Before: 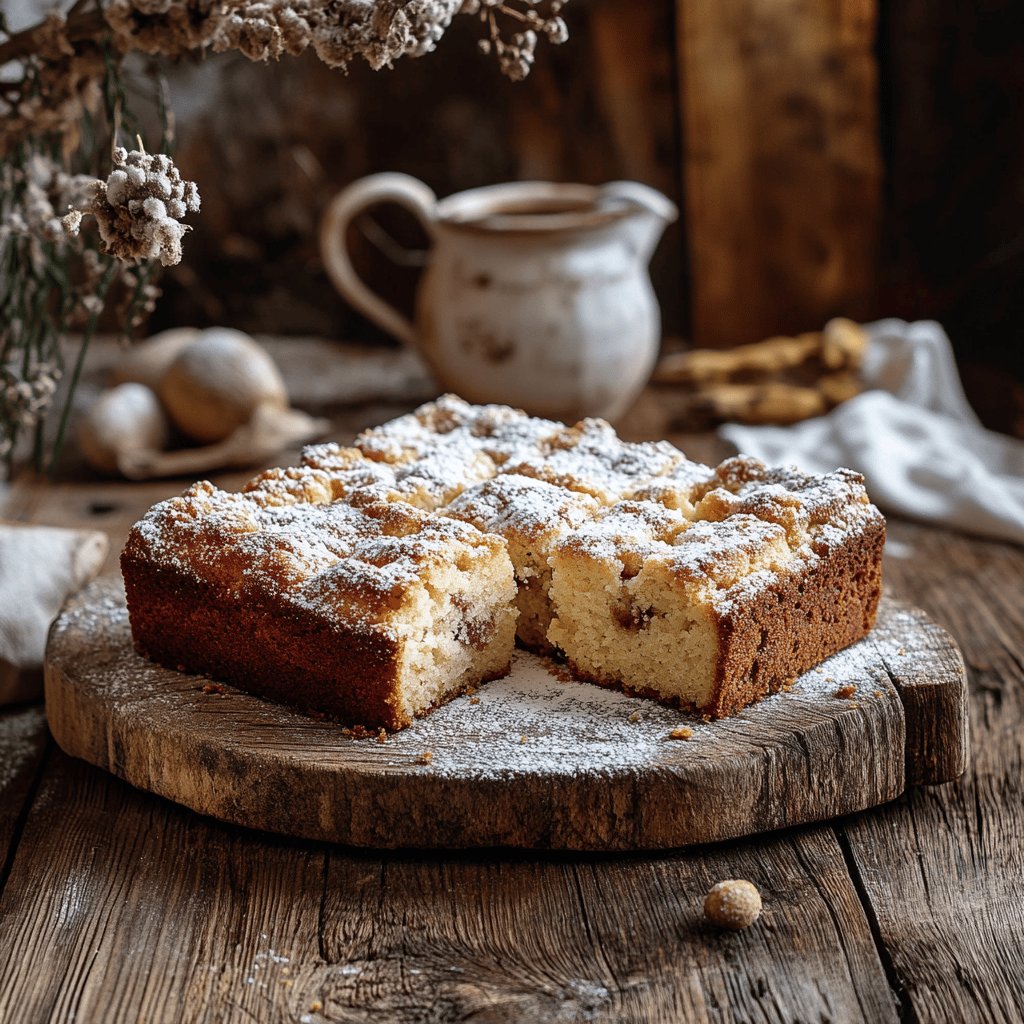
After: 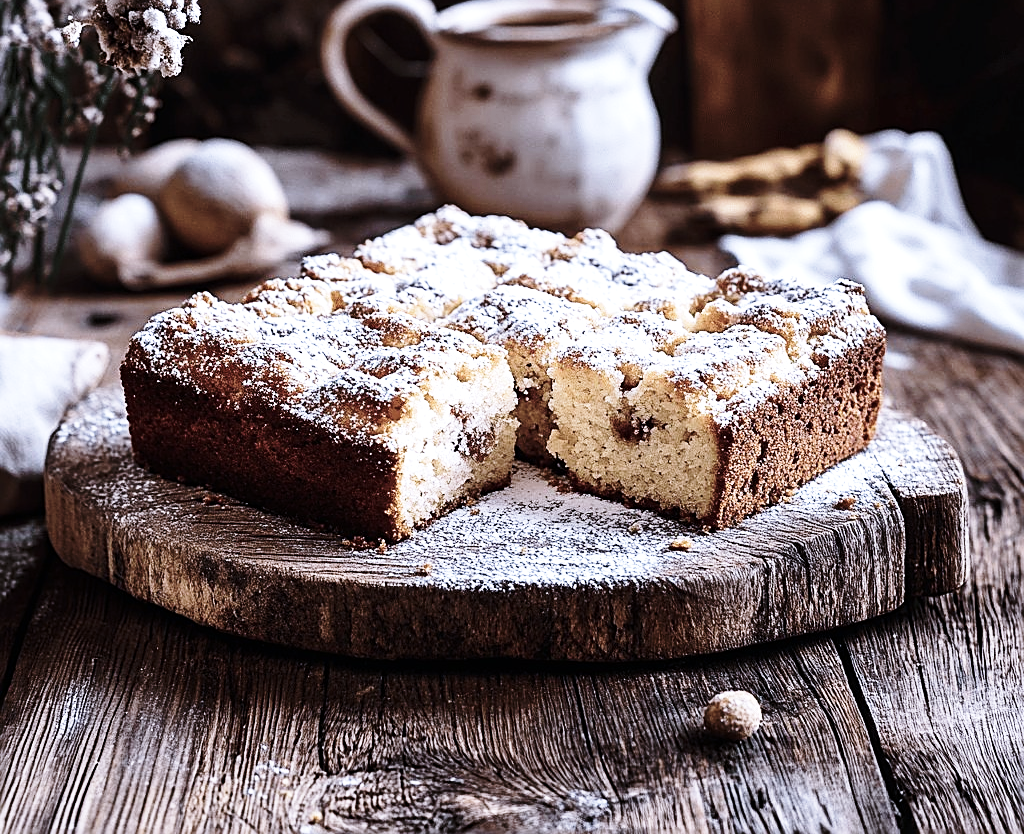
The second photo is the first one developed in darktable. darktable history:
crop and rotate: top 18.507%
color calibration: illuminant as shot in camera, x 0.379, y 0.396, temperature 4138.76 K
velvia: on, module defaults
contrast brightness saturation: contrast 0.1, saturation -0.36
tone equalizer: -8 EV -0.417 EV, -7 EV -0.389 EV, -6 EV -0.333 EV, -5 EV -0.222 EV, -3 EV 0.222 EV, -2 EV 0.333 EV, -1 EV 0.389 EV, +0 EV 0.417 EV, edges refinement/feathering 500, mask exposure compensation -1.57 EV, preserve details no
sharpen: on, module defaults
base curve: curves: ch0 [(0, 0) (0.028, 0.03) (0.121, 0.232) (0.46, 0.748) (0.859, 0.968) (1, 1)], preserve colors none
